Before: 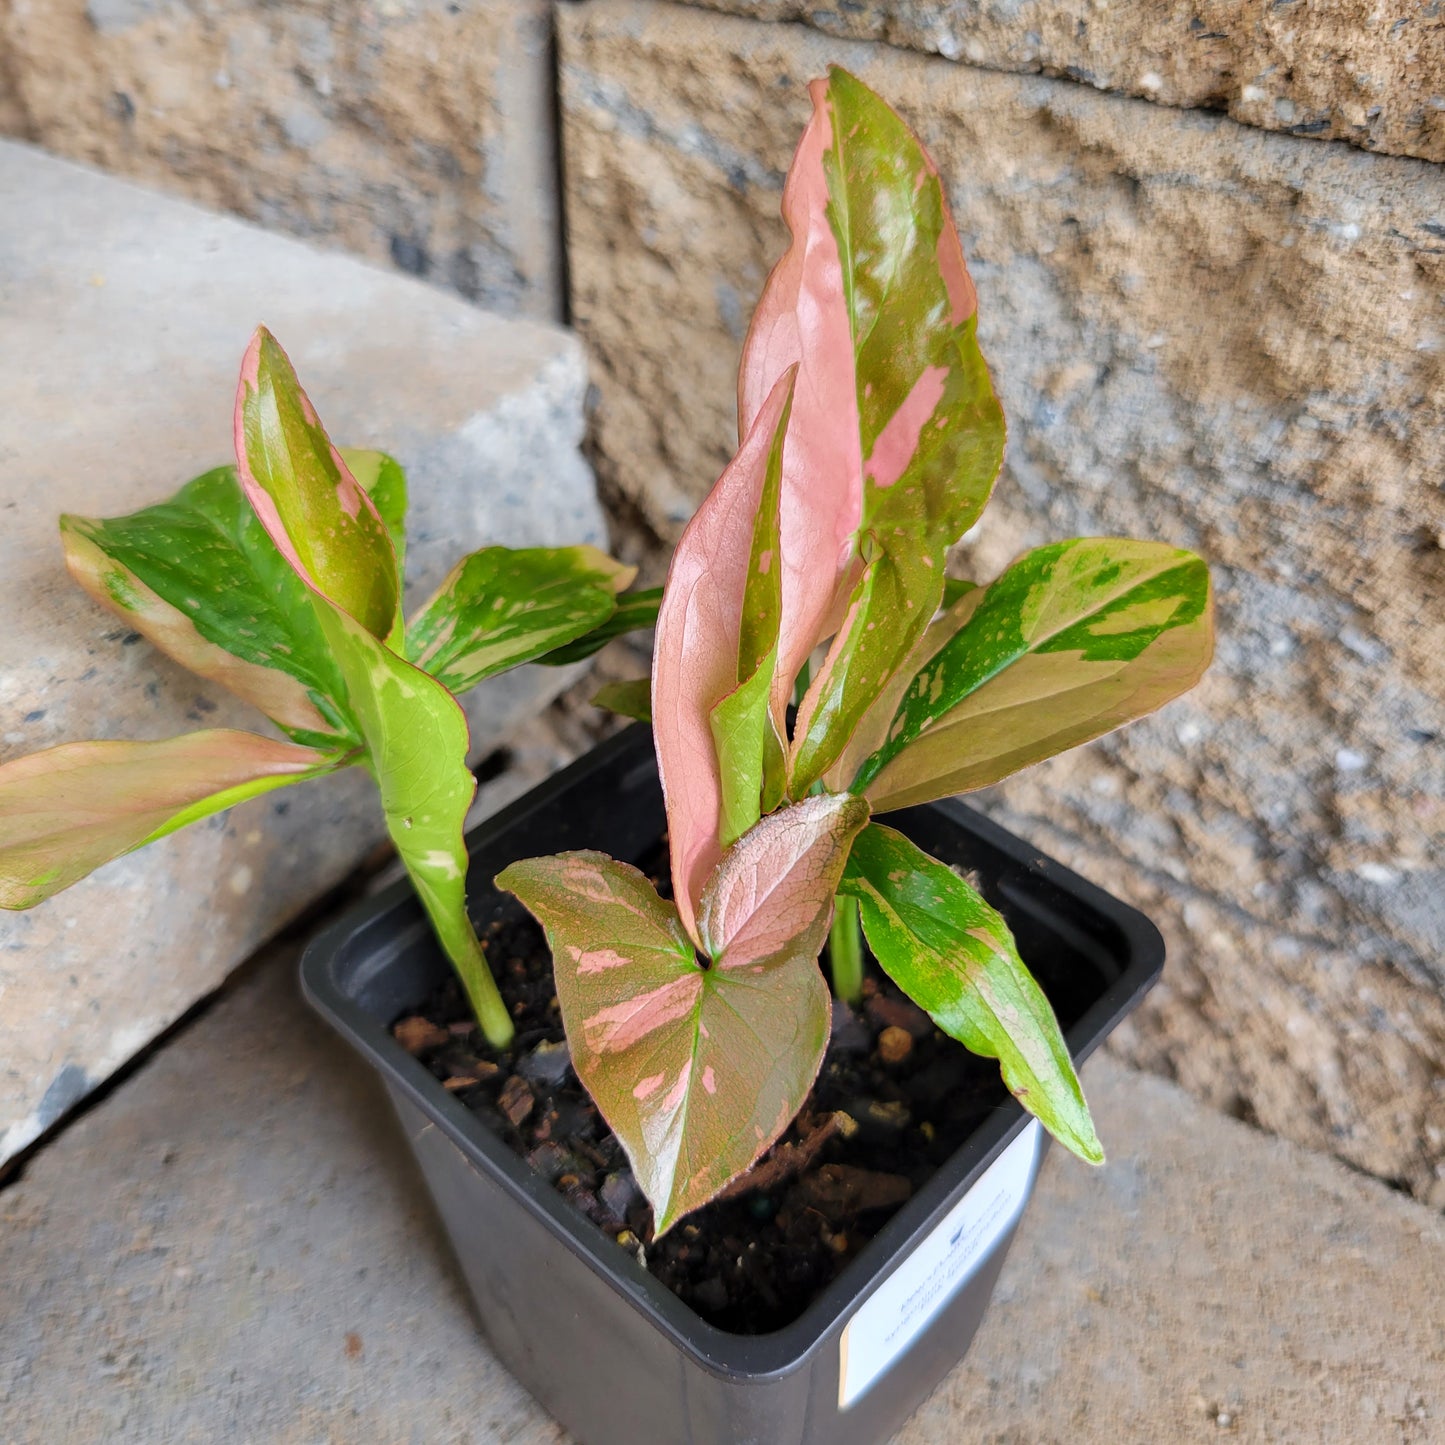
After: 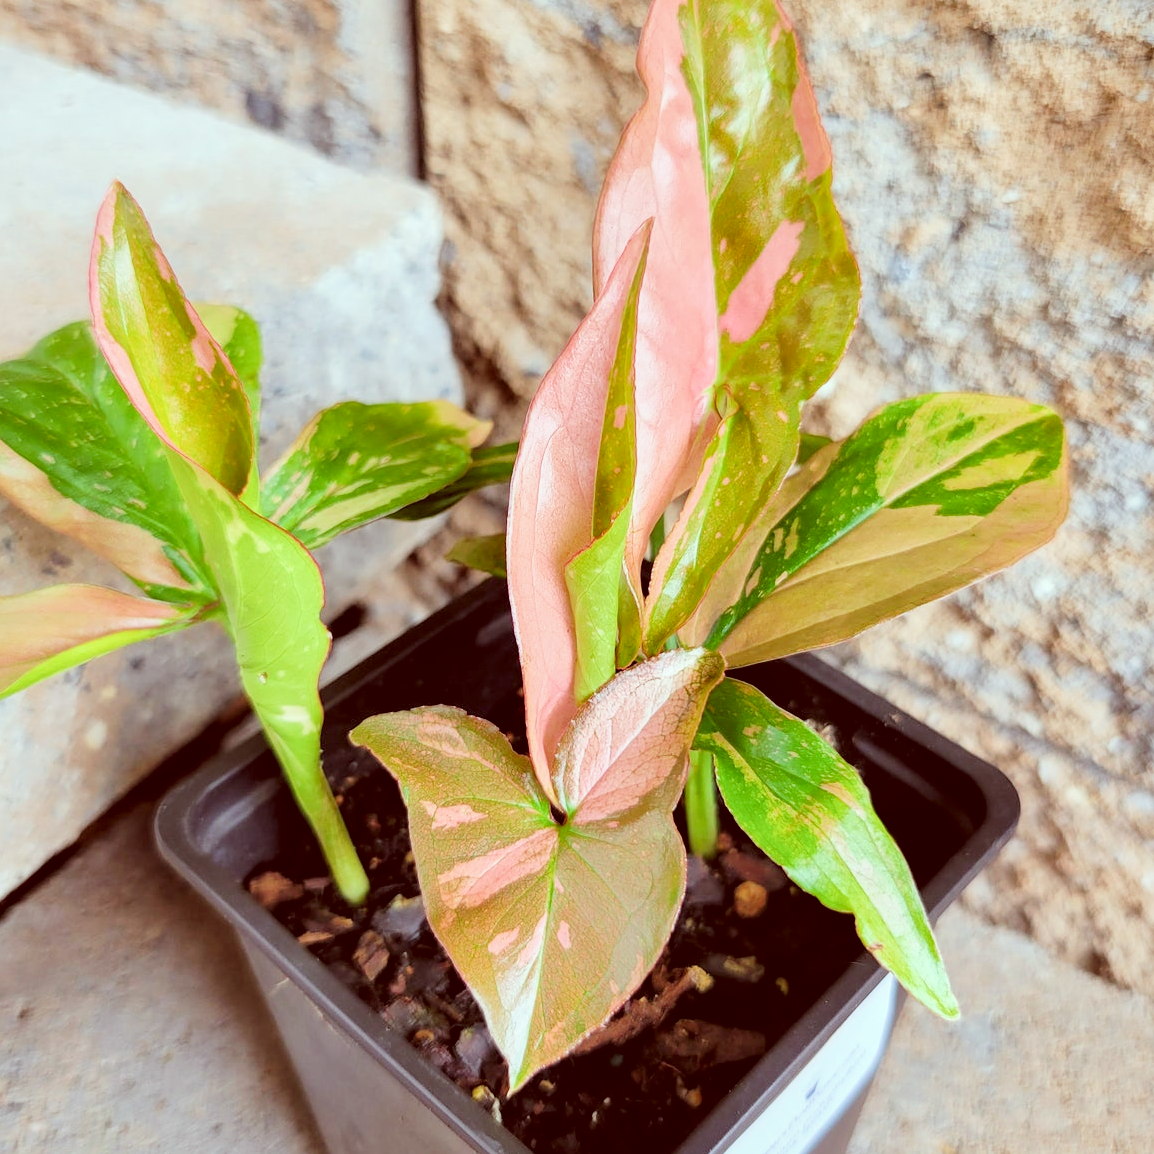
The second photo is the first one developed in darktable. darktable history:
exposure: exposure 1 EV, compensate highlight preservation false
local contrast: mode bilateral grid, contrast 20, coarseness 50, detail 120%, midtone range 0.2
filmic rgb: hardness 4.17
crop and rotate: left 10.071%, top 10.071%, right 10.02%, bottom 10.02%
color correction: highlights a* -7.23, highlights b* -0.161, shadows a* 20.08, shadows b* 11.73
